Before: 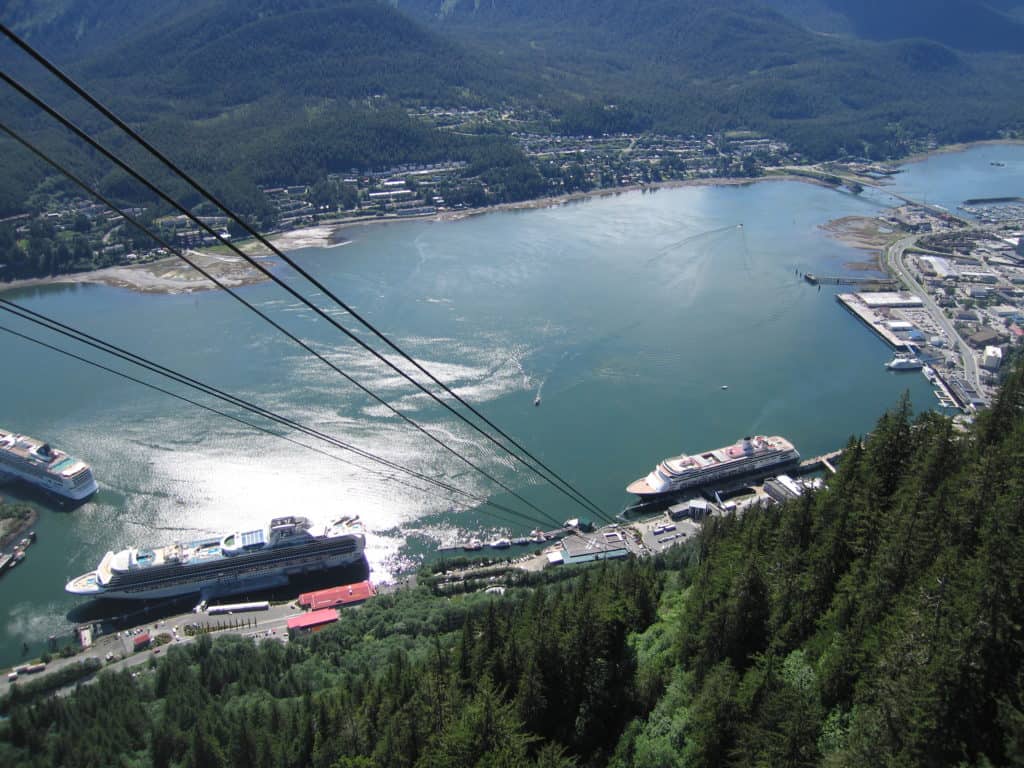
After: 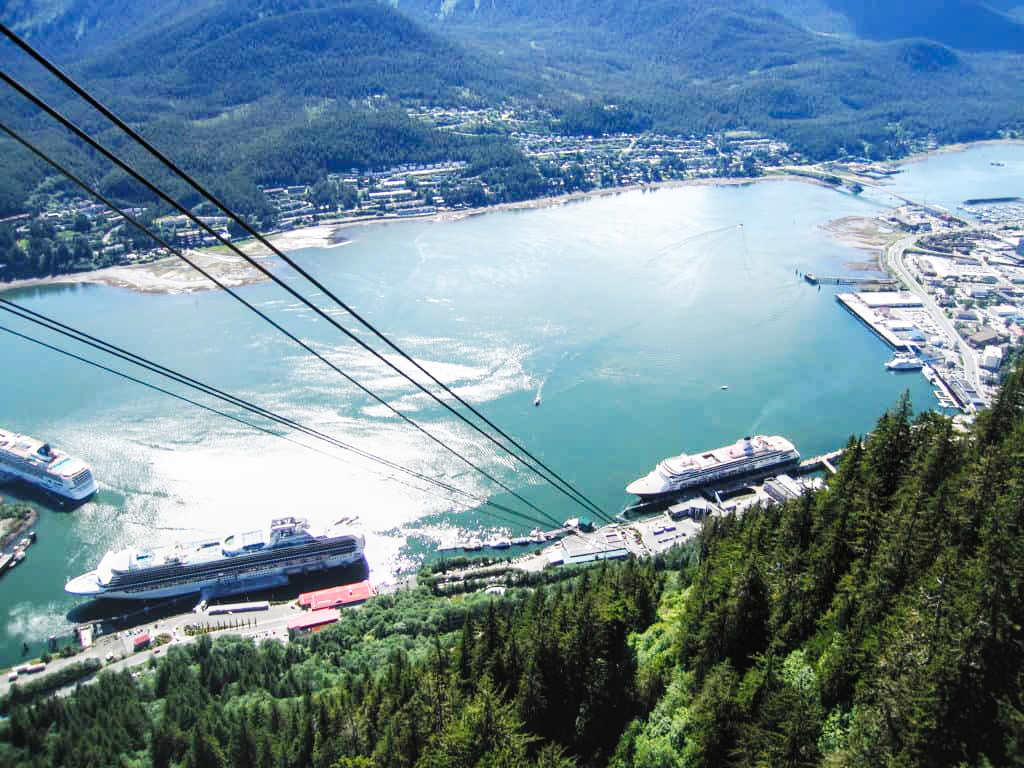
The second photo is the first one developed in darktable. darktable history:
color zones: curves: ch1 [(0, 0.469) (0.072, 0.457) (0.243, 0.494) (0.429, 0.5) (0.571, 0.5) (0.714, 0.5) (0.857, 0.5) (1, 0.469)]; ch2 [(0, 0.499) (0.143, 0.467) (0.242, 0.436) (0.429, 0.493) (0.571, 0.5) (0.714, 0.5) (0.857, 0.5) (1, 0.499)]
exposure: compensate highlight preservation false
base curve: curves: ch0 [(0, 0) (0.007, 0.004) (0.027, 0.03) (0.046, 0.07) (0.207, 0.54) (0.442, 0.872) (0.673, 0.972) (1, 1)], preserve colors none
local contrast: detail 118%
